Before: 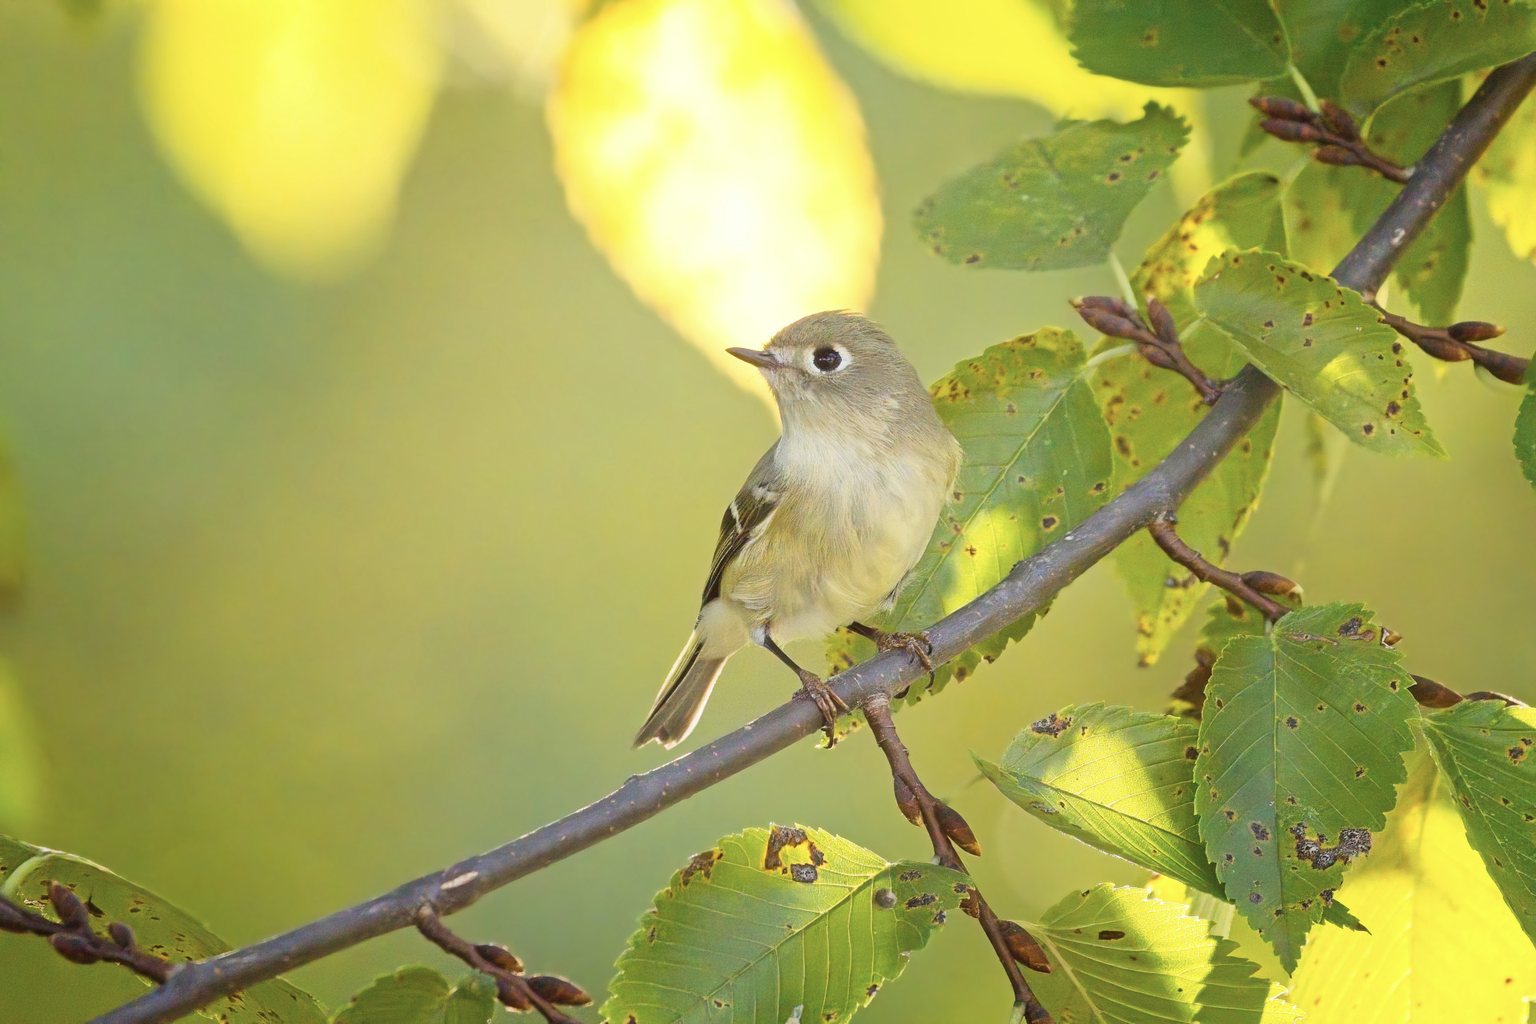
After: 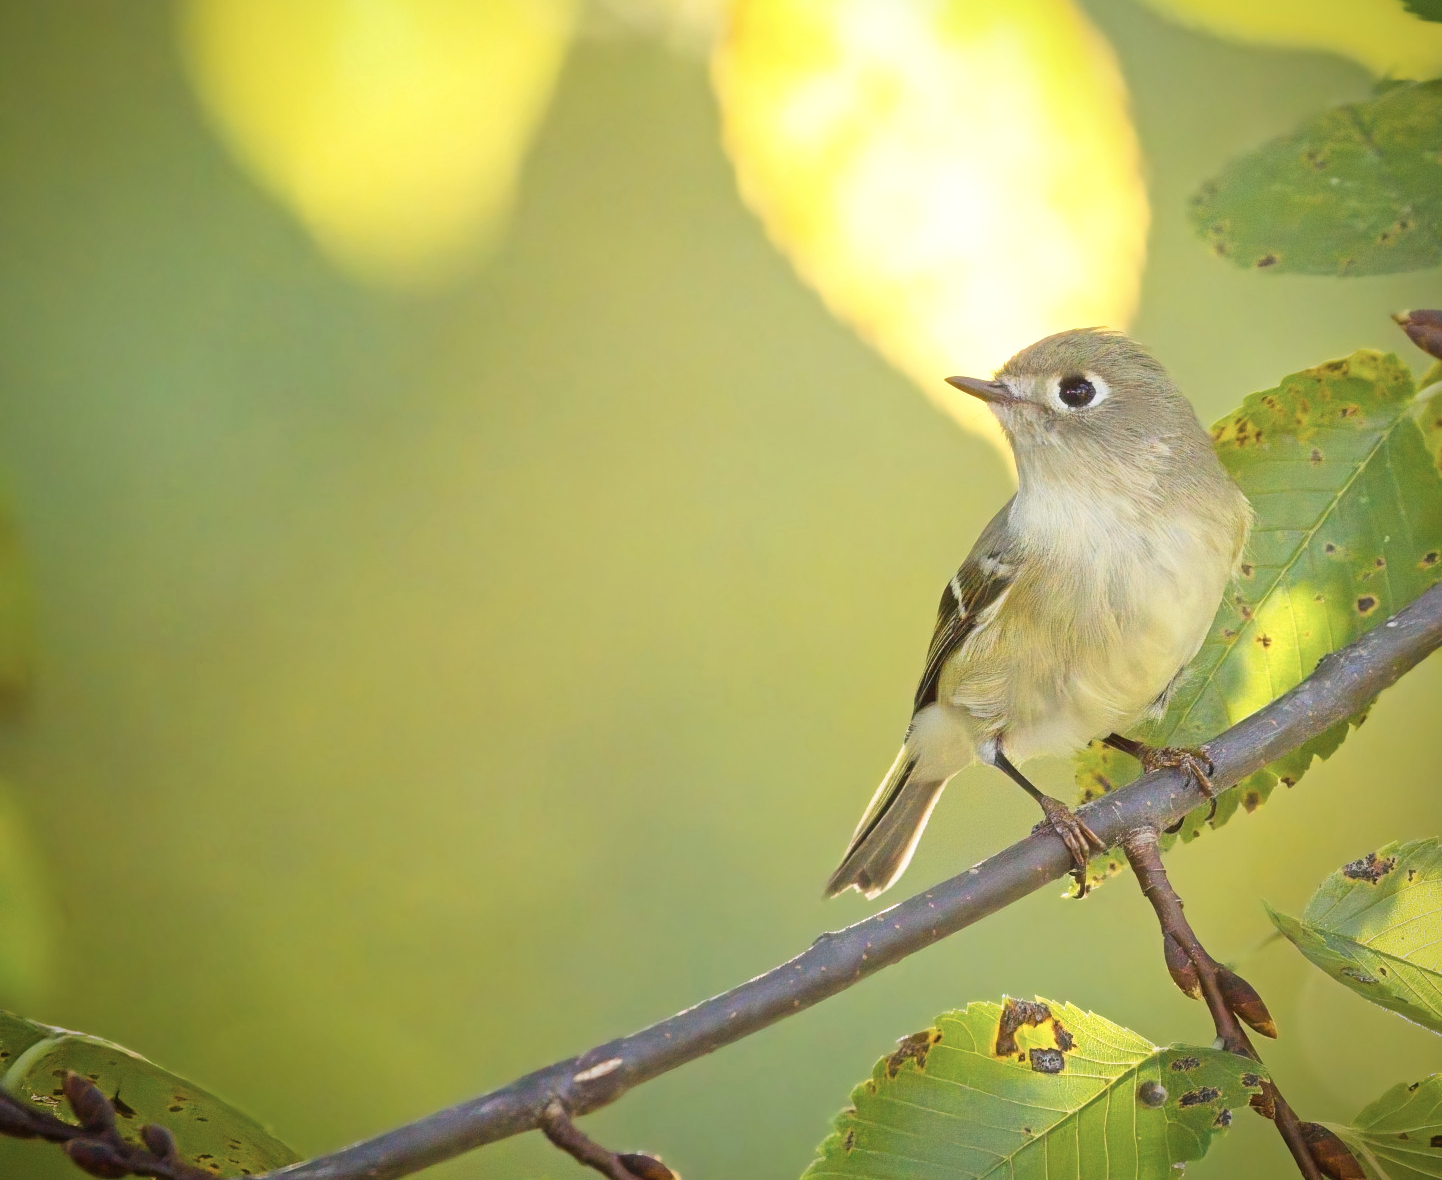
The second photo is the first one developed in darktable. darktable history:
vignetting: brightness -0.566, saturation -0.003
crop: top 5.741%, right 27.867%, bottom 5.731%
levels: white 90.66%, levels [0, 0.492, 0.984]
